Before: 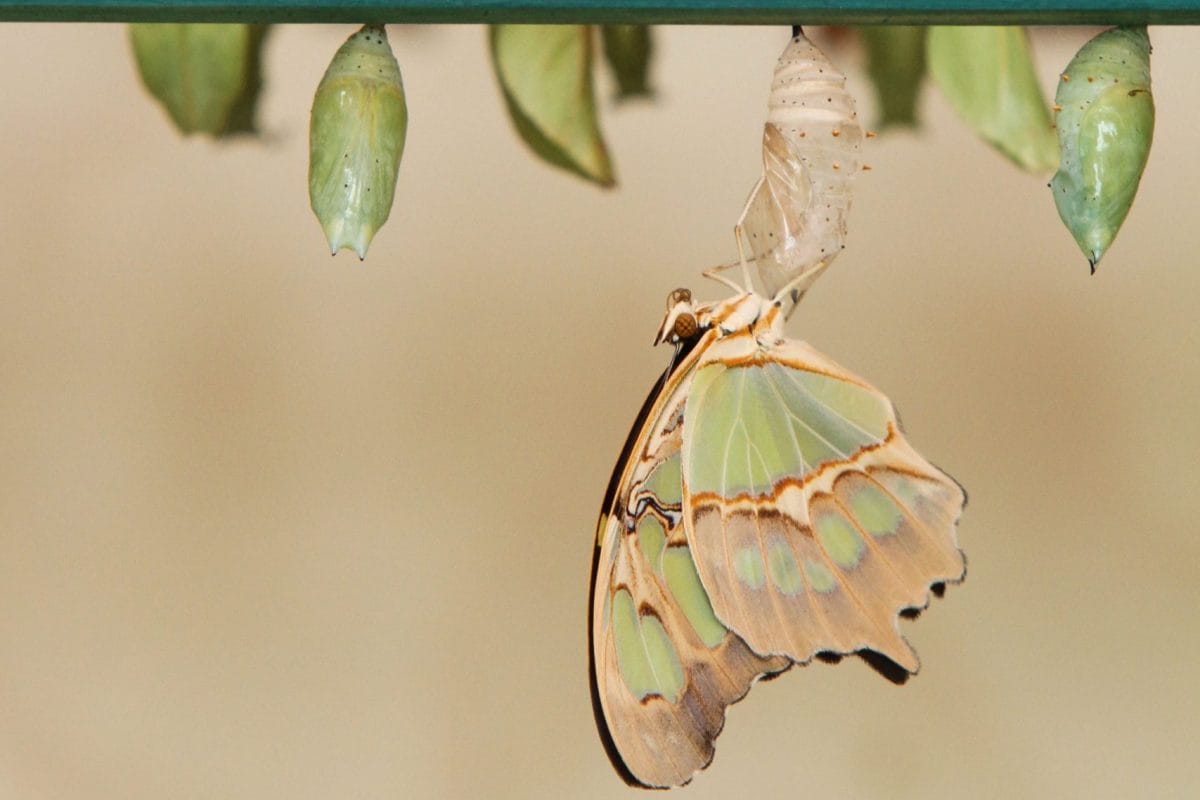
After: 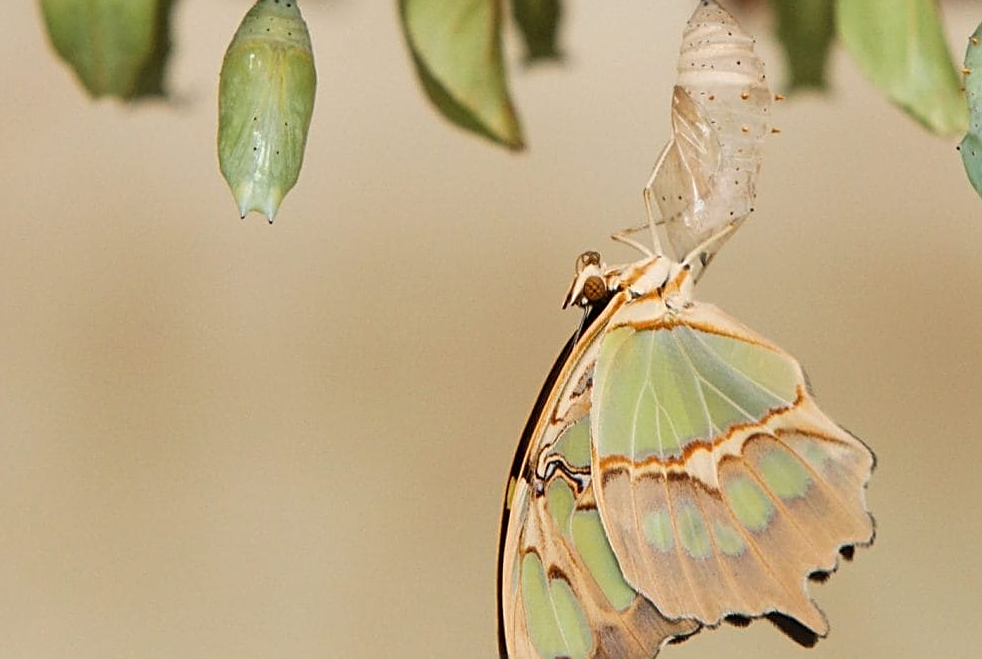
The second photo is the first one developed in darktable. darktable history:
crop and rotate: left 7.621%, top 4.681%, right 10.527%, bottom 12.908%
sharpen: amount 0.591
